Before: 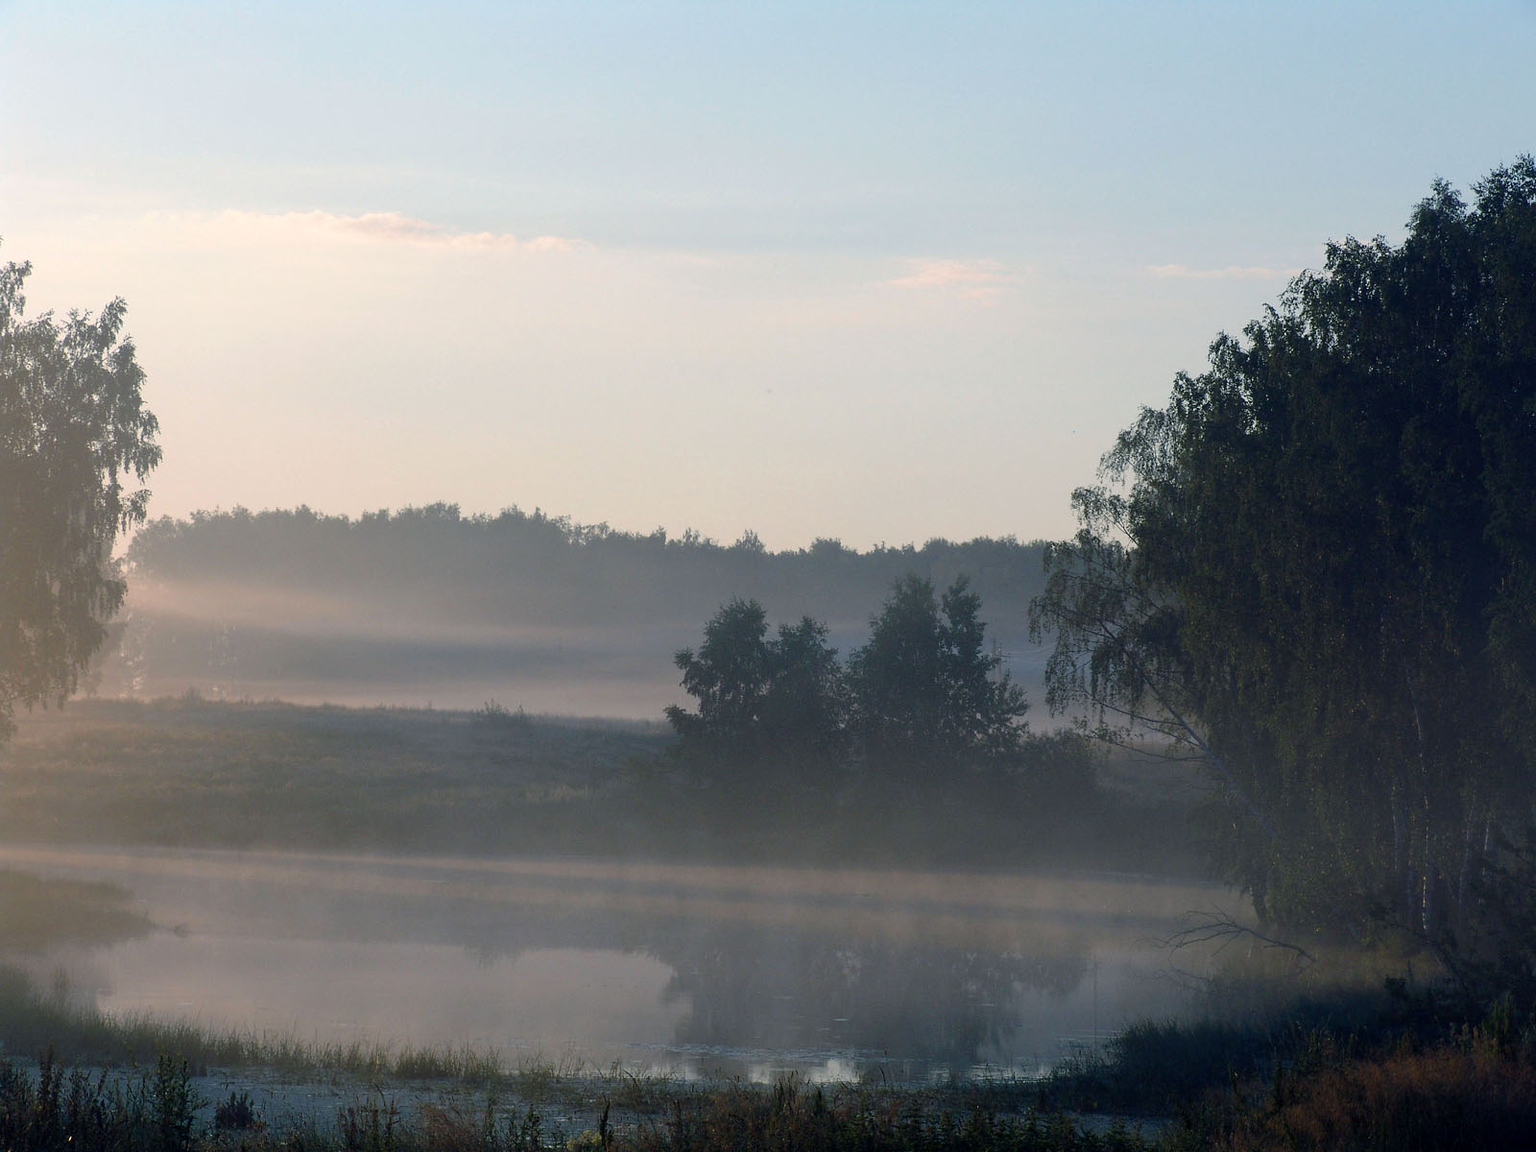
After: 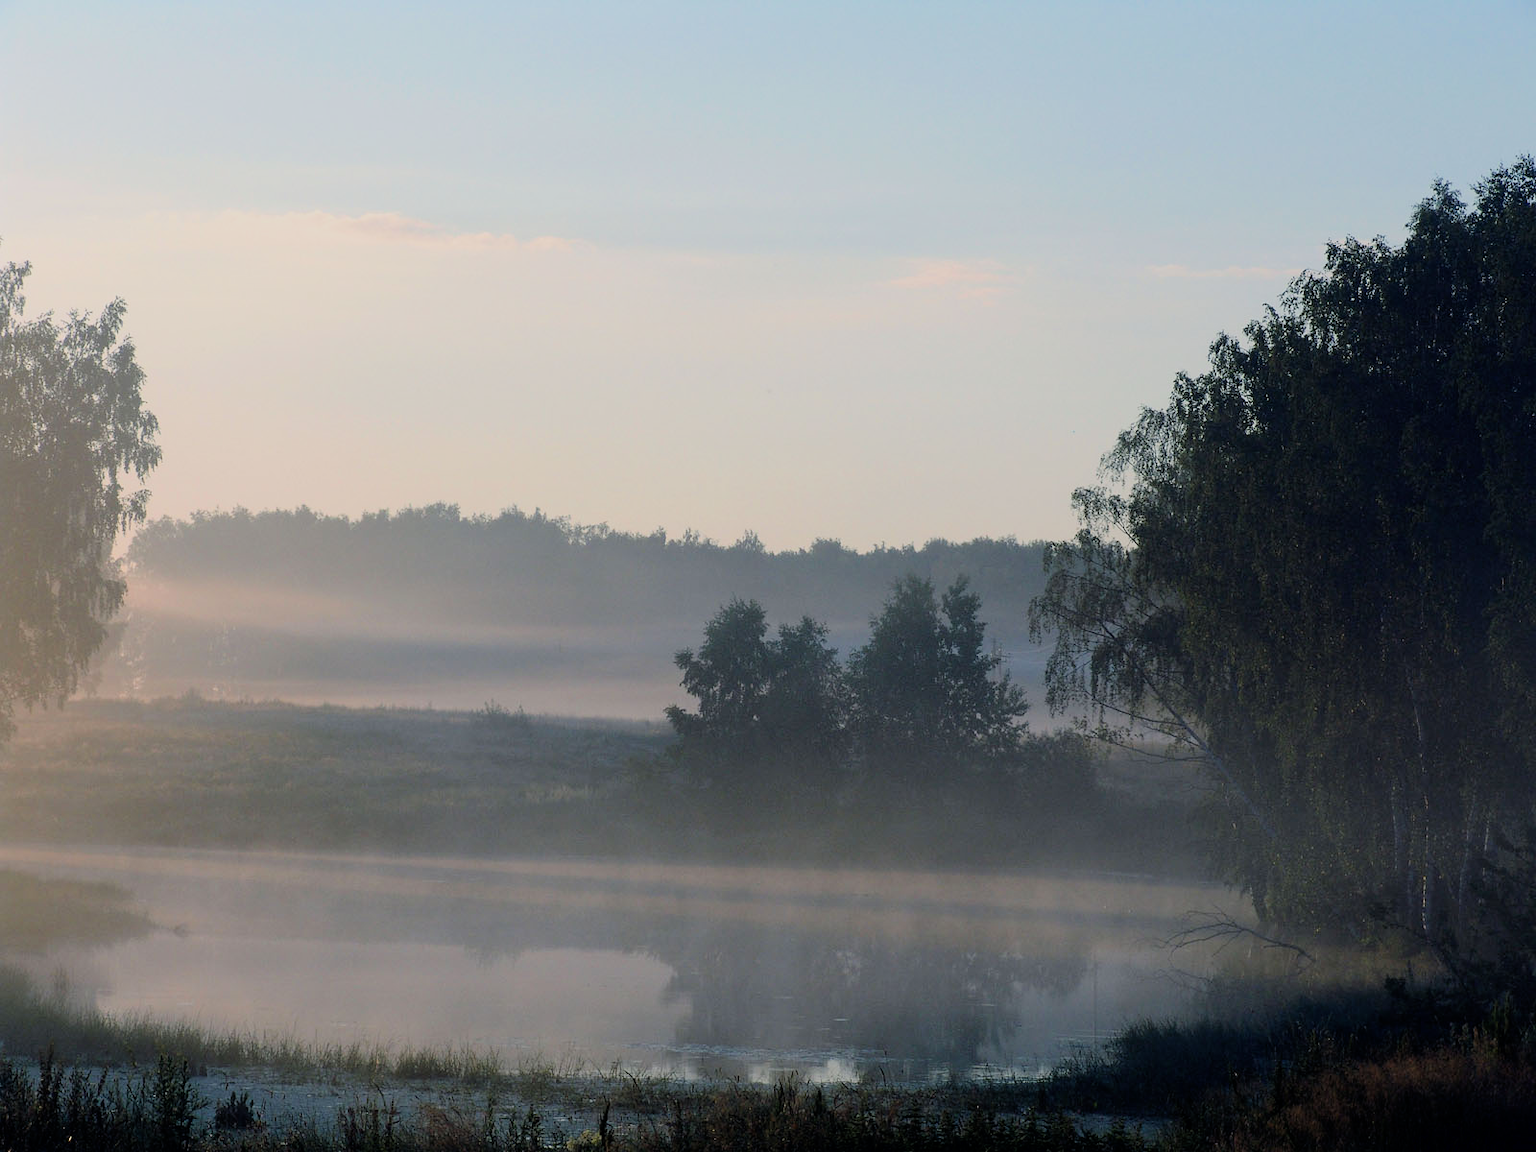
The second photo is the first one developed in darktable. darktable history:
exposure: exposure 0.3 EV, compensate highlight preservation false
filmic rgb: black relative exposure -7.65 EV, white relative exposure 4.56 EV, hardness 3.61, color science v6 (2022)
